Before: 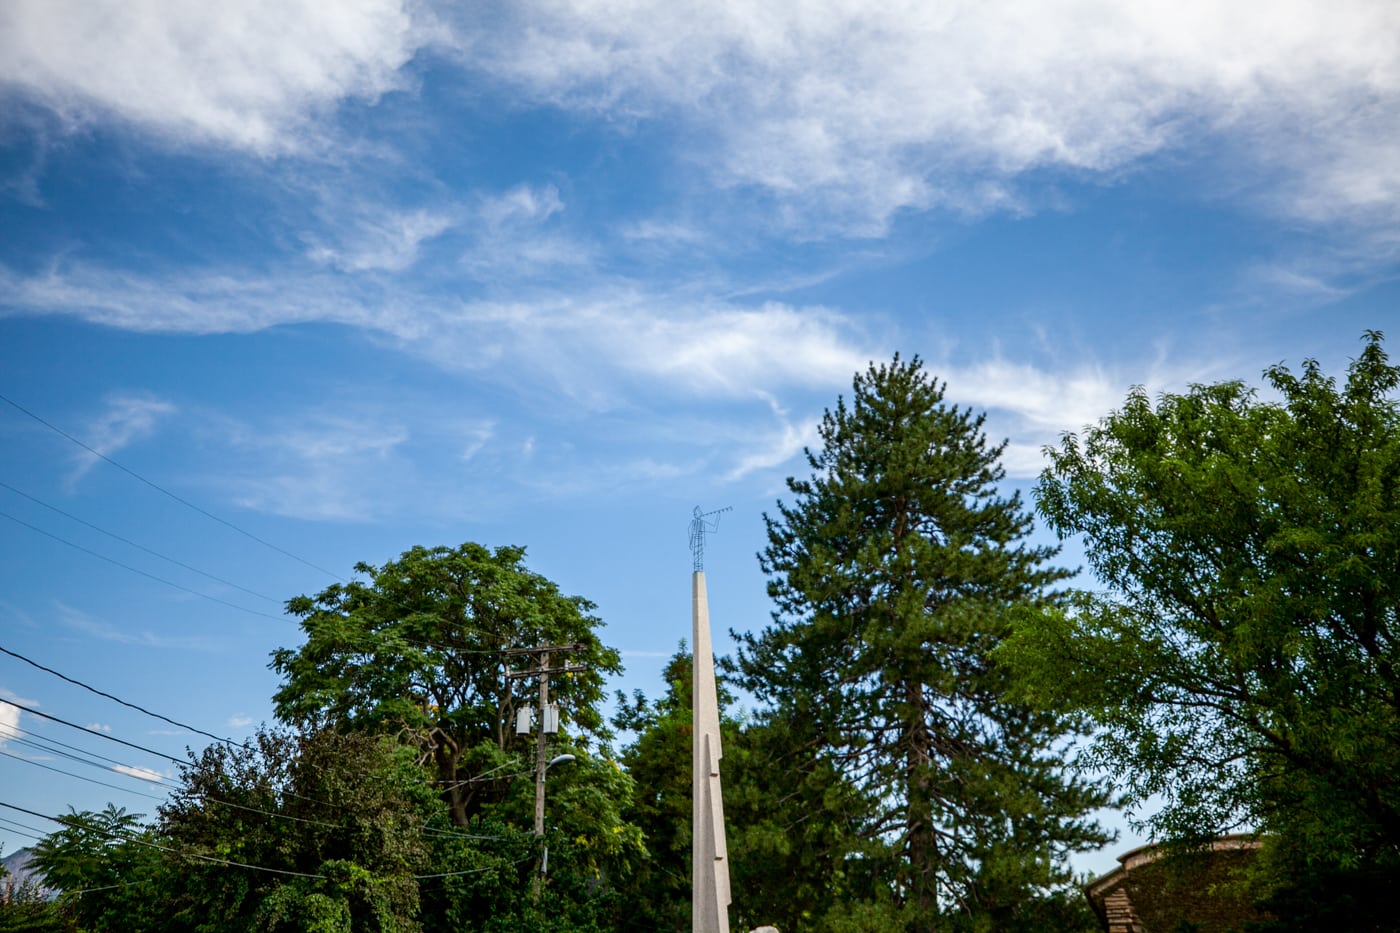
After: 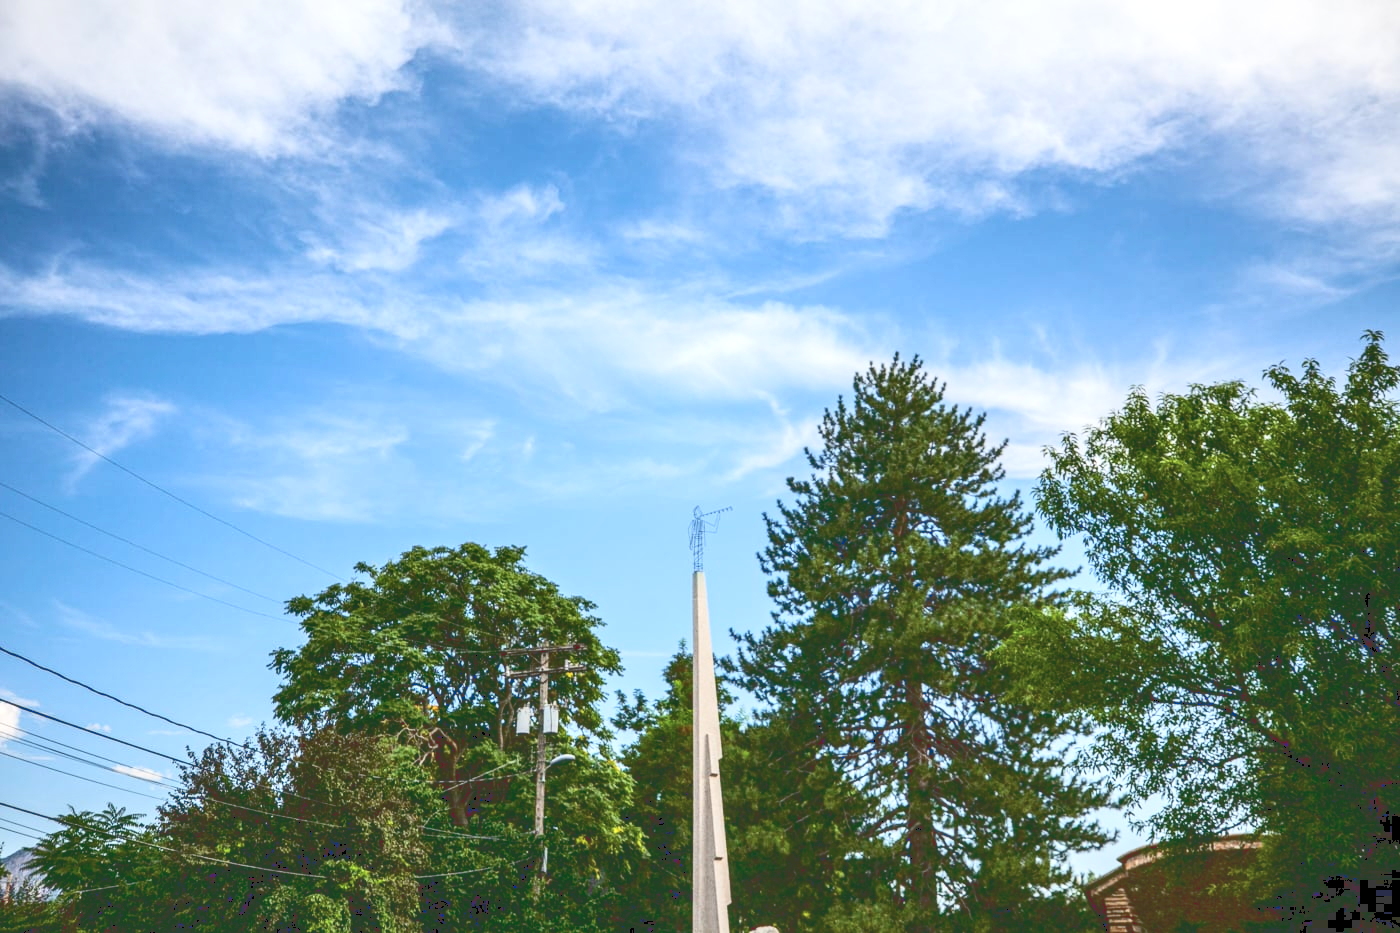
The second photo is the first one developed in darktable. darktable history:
tone curve: curves: ch0 [(0, 0) (0.003, 0.24) (0.011, 0.24) (0.025, 0.24) (0.044, 0.244) (0.069, 0.244) (0.1, 0.252) (0.136, 0.264) (0.177, 0.274) (0.224, 0.284) (0.277, 0.313) (0.335, 0.361) (0.399, 0.415) (0.468, 0.498) (0.543, 0.595) (0.623, 0.695) (0.709, 0.793) (0.801, 0.883) (0.898, 0.942) (1, 1)], color space Lab, linked channels, preserve colors none
contrast brightness saturation: brightness 0.143
local contrast: on, module defaults
